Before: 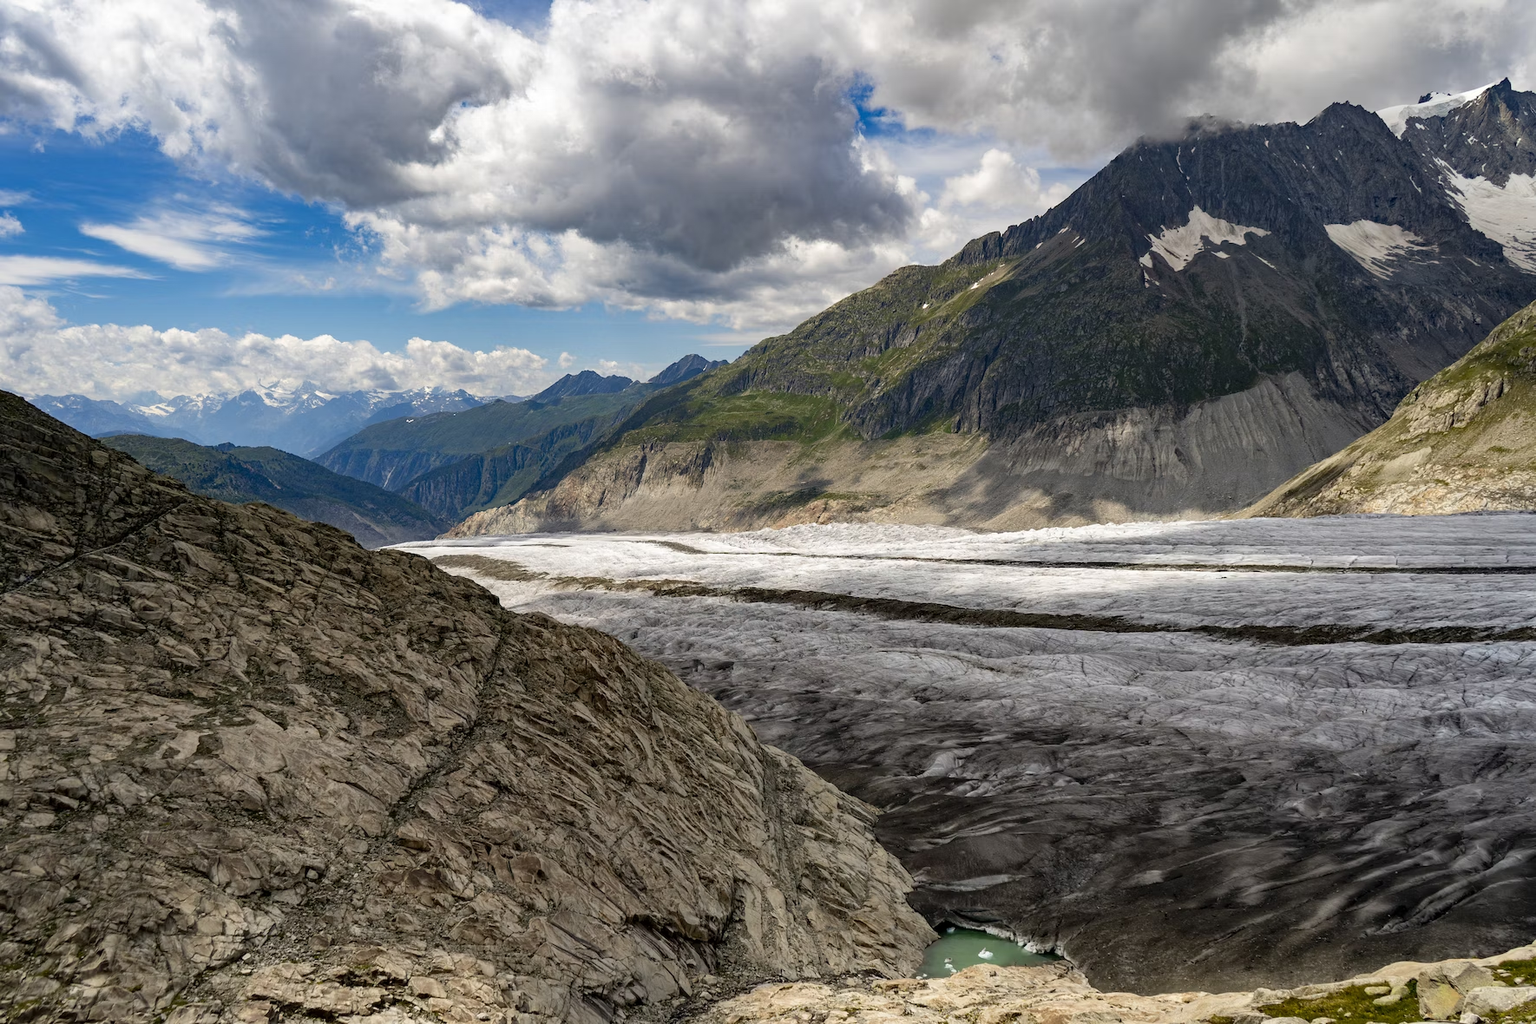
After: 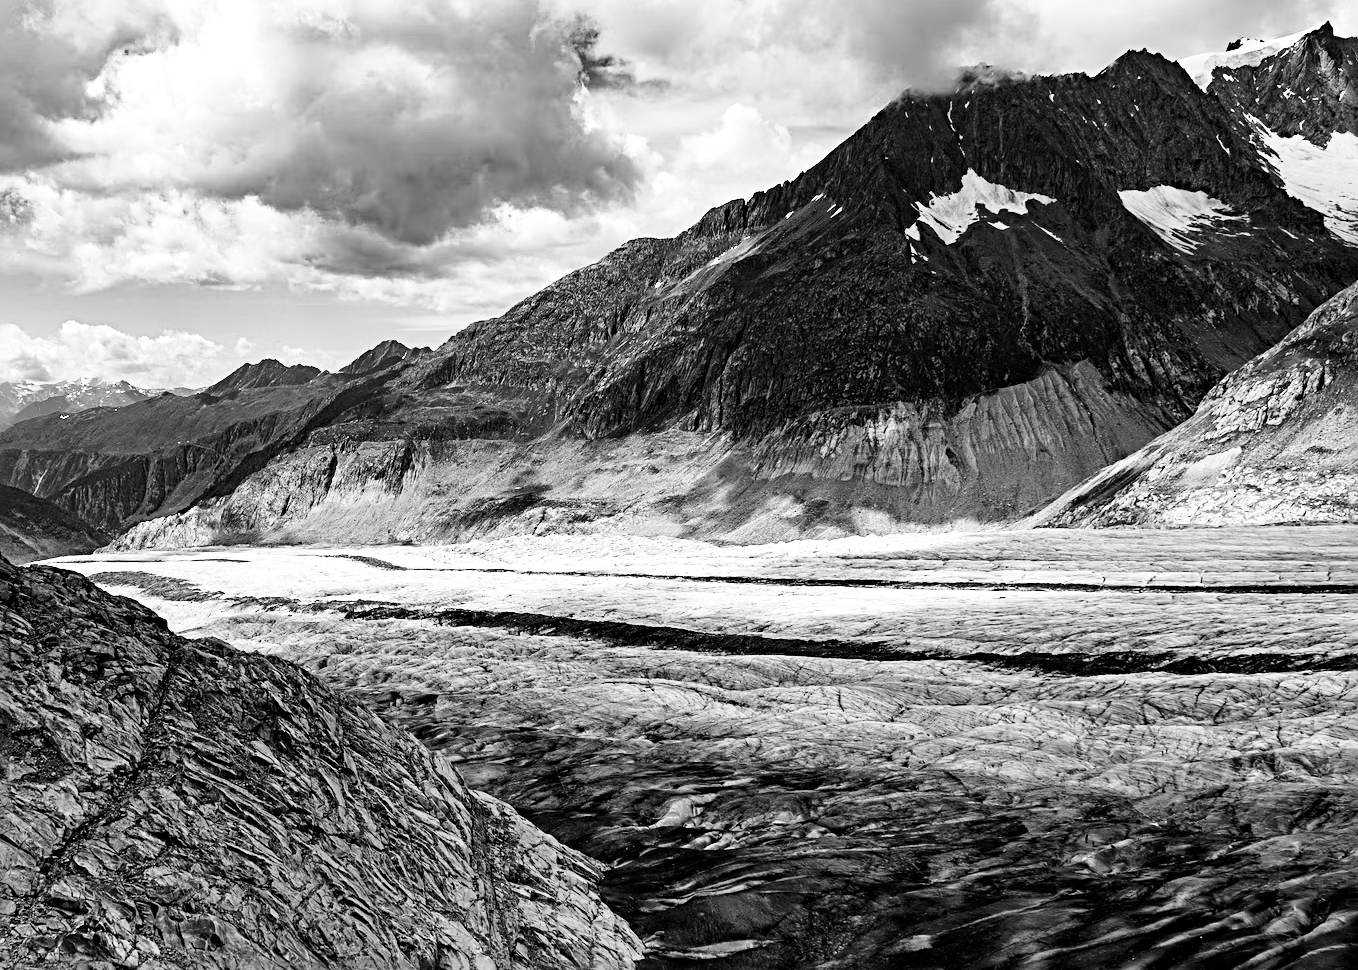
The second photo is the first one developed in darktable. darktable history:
color balance rgb: shadows lift › luminance -41.13%, shadows lift › chroma 14.13%, shadows lift › hue 260°, power › luminance -3.76%, power › chroma 0.56%, power › hue 40.37°, highlights gain › luminance 16.81%, highlights gain › chroma 2.94%, highlights gain › hue 260°, global offset › luminance -0.29%, global offset › chroma 0.31%, global offset › hue 260°, perceptual saturation grading › global saturation 20%, perceptual saturation grading › highlights -13.92%, perceptual saturation grading › shadows 50%
base curve: curves: ch0 [(0, 0) (0.028, 0.03) (0.121, 0.232) (0.46, 0.748) (0.859, 0.968) (1, 1)], preserve colors none
monochrome: on, module defaults
crop: left 23.095%, top 5.827%, bottom 11.854%
sharpen: radius 4
